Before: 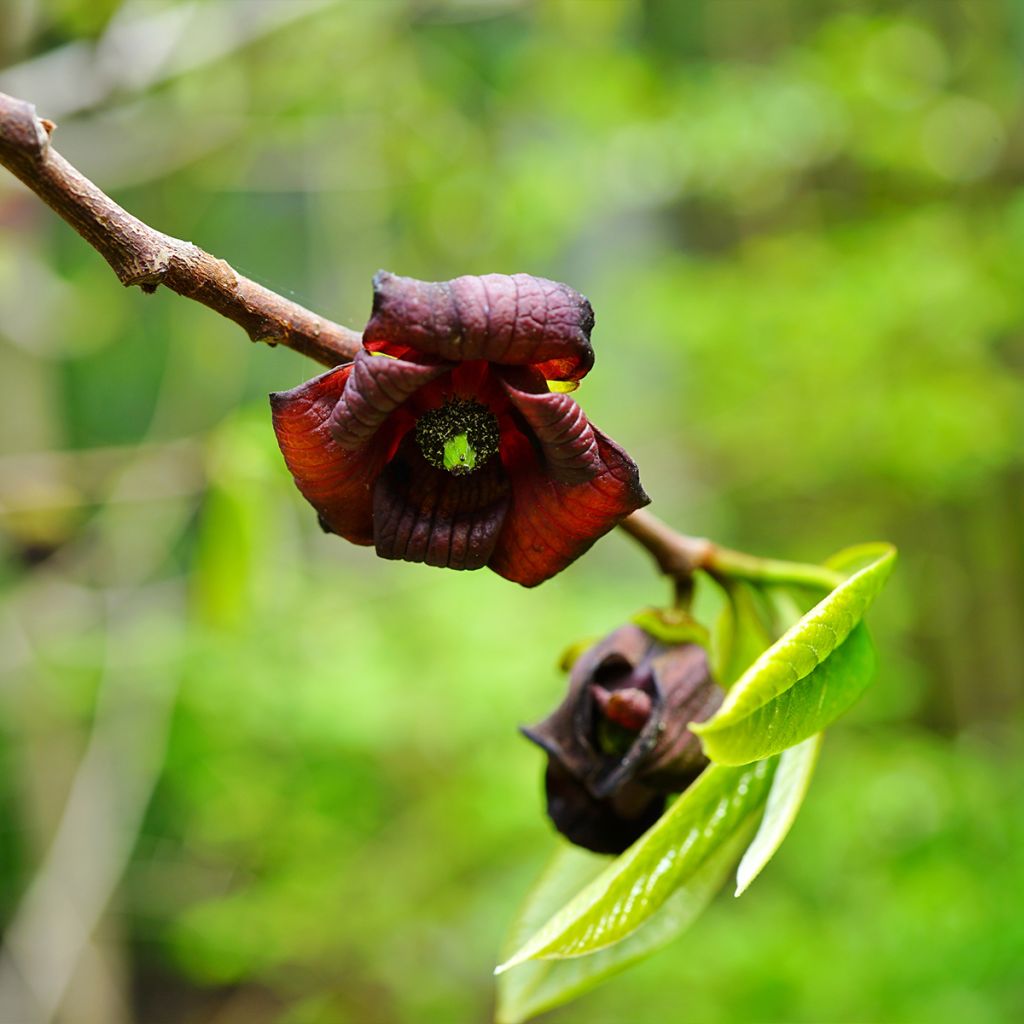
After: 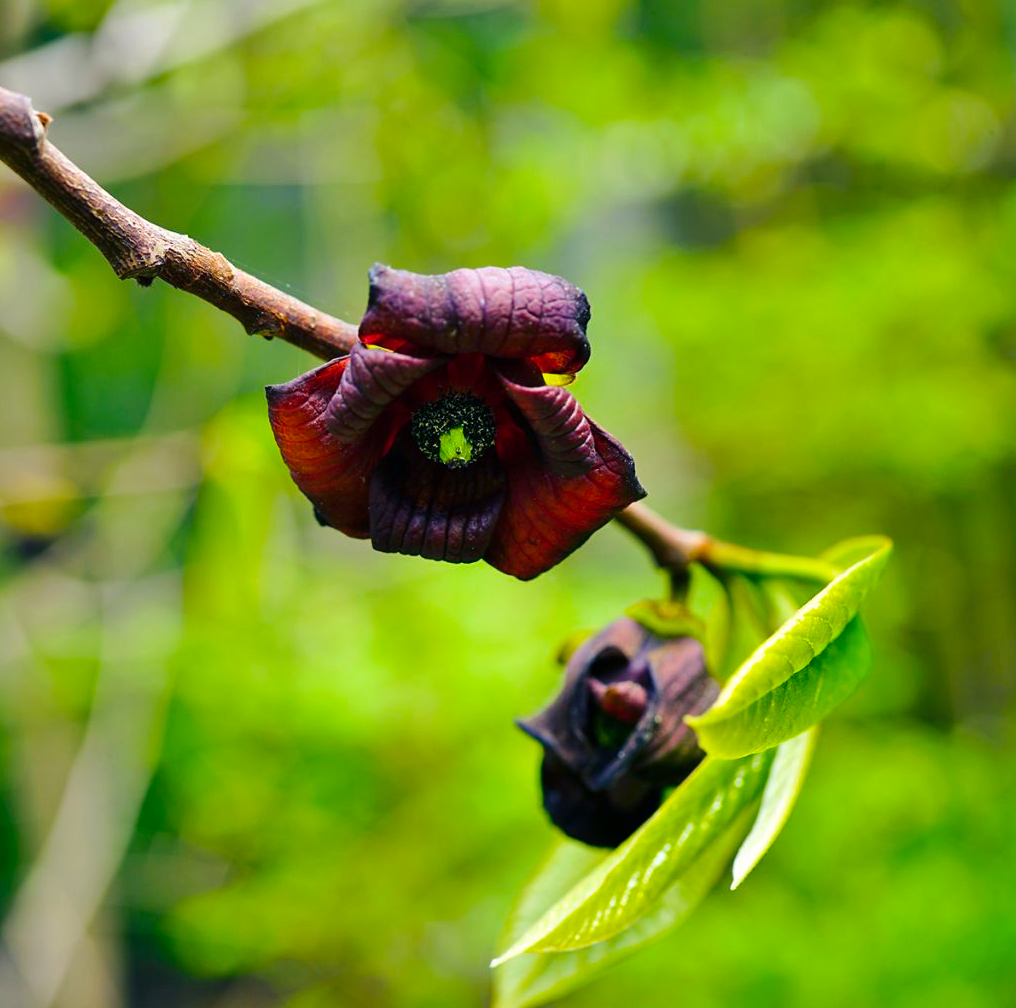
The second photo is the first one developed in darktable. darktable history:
color balance rgb: shadows lift › luminance -40.762%, shadows lift › chroma 14.077%, shadows lift › hue 260.09°, highlights gain › chroma 0.298%, highlights gain › hue 332.16°, perceptual saturation grading › global saturation 30.759%
crop: left 0.488%, top 0.714%, right 0.199%, bottom 0.835%
